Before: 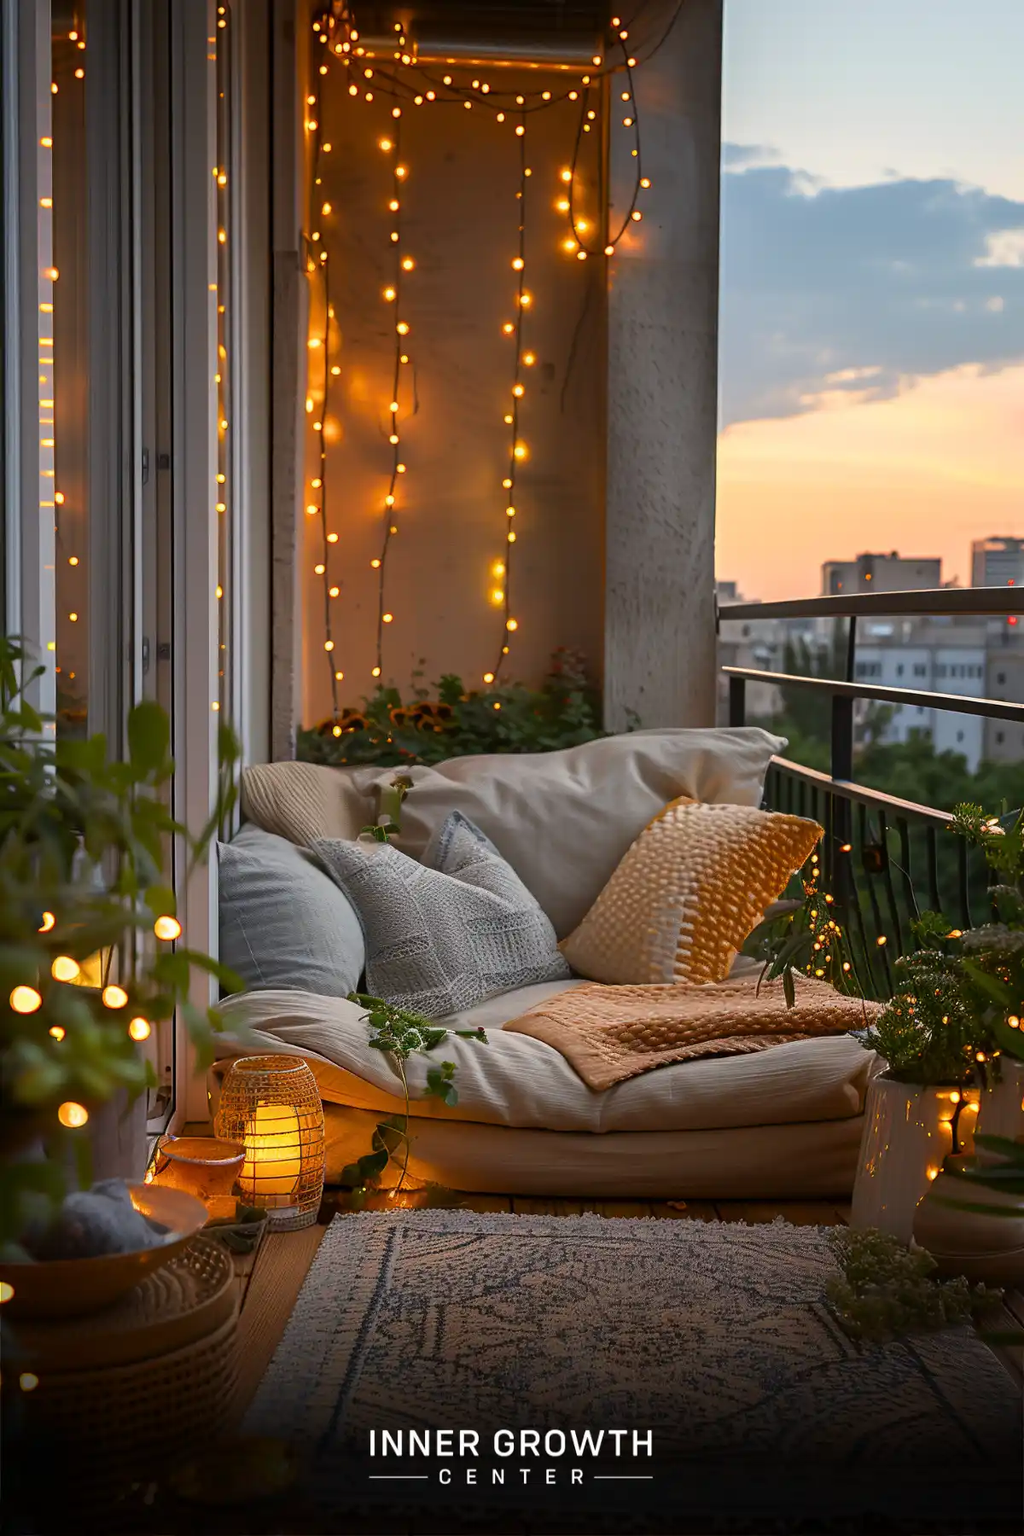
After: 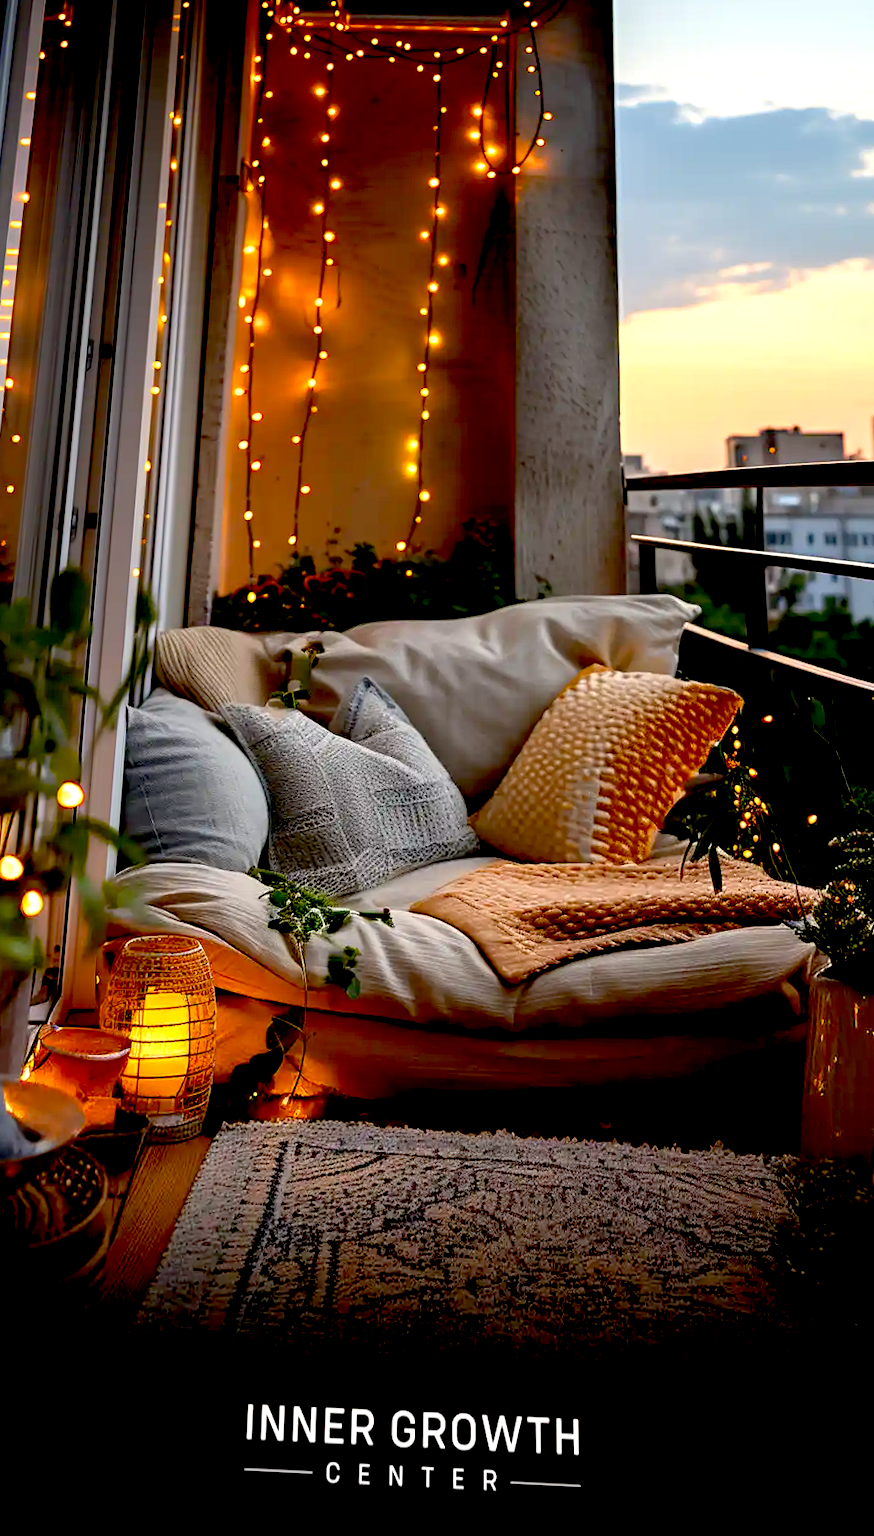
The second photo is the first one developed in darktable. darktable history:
rotate and perspective: rotation 0.72°, lens shift (vertical) -0.352, lens shift (horizontal) -0.051, crop left 0.152, crop right 0.859, crop top 0.019, crop bottom 0.964
exposure: black level correction 0.04, exposure 0.5 EV, compensate highlight preservation false
